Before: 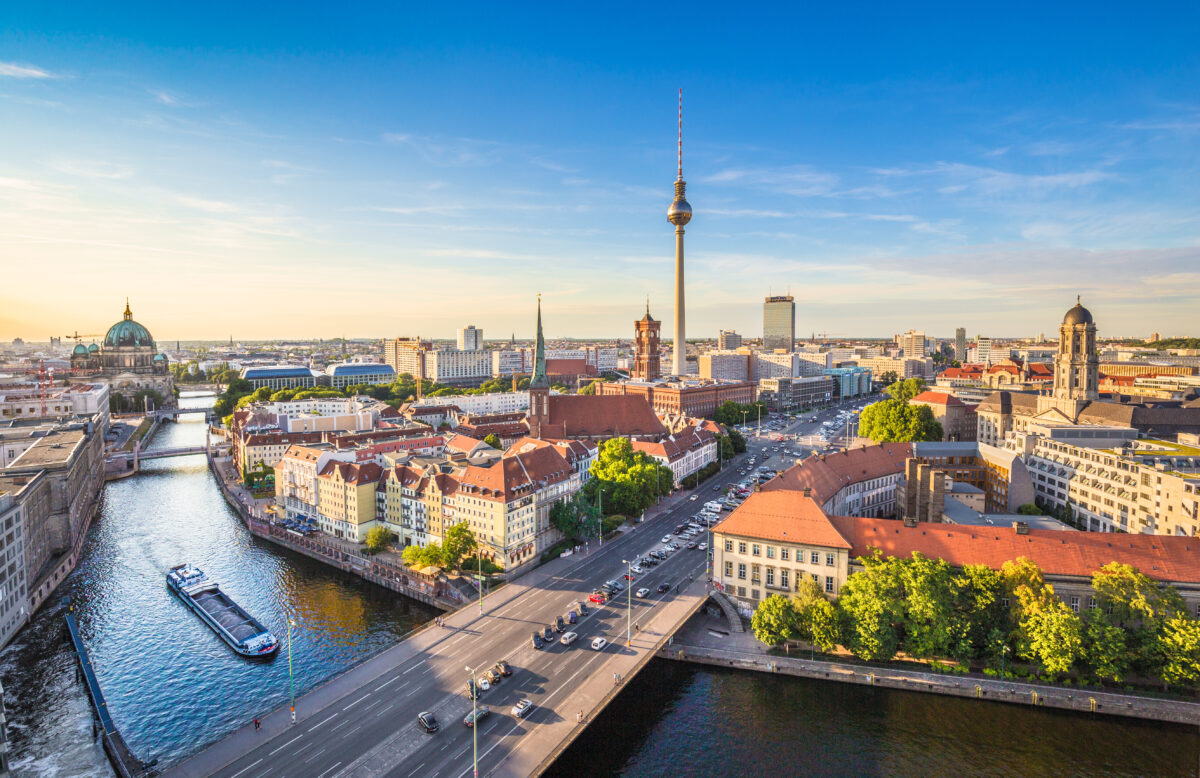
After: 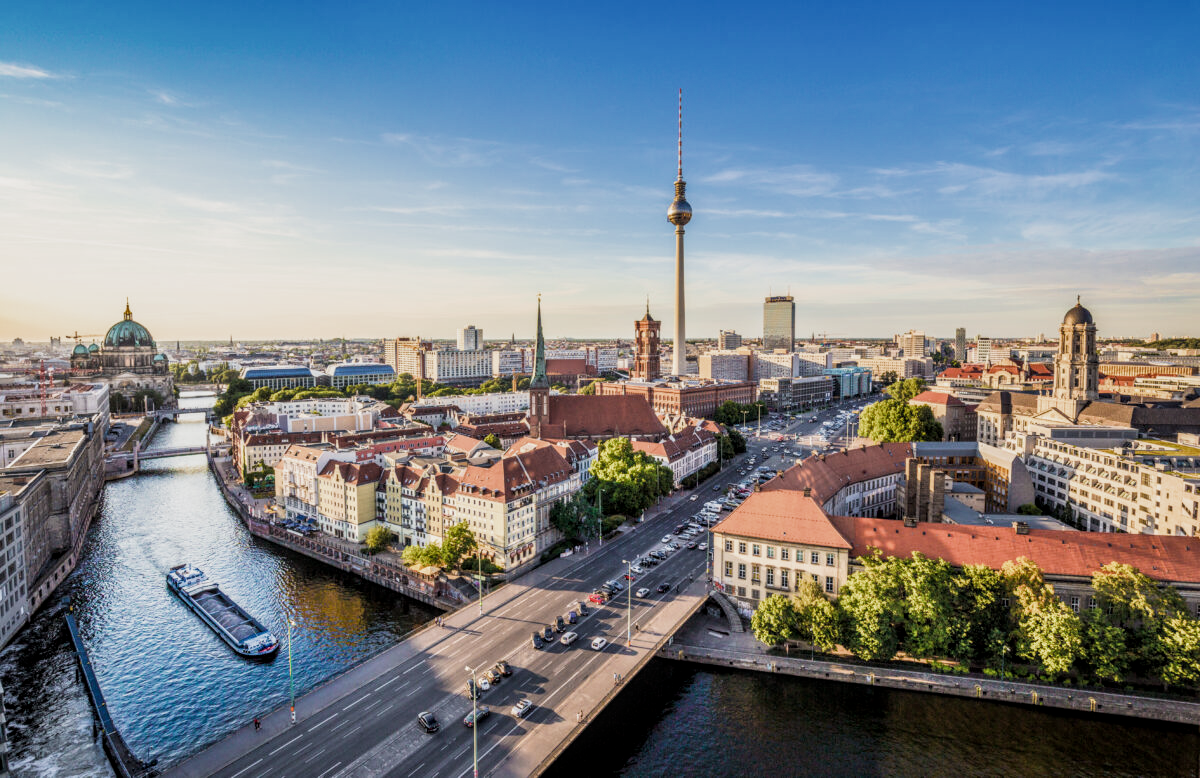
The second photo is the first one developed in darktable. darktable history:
tone equalizer: on, module defaults
local contrast: on, module defaults
filmic rgb: middle gray luminance 21.73%, black relative exposure -14 EV, white relative exposure 2.96 EV, threshold 6 EV, target black luminance 0%, hardness 8.81, latitude 59.69%, contrast 1.208, highlights saturation mix 5%, shadows ↔ highlights balance 41.6%, add noise in highlights 0, color science v3 (2019), use custom middle-gray values true, iterations of high-quality reconstruction 0, contrast in highlights soft, enable highlight reconstruction true
